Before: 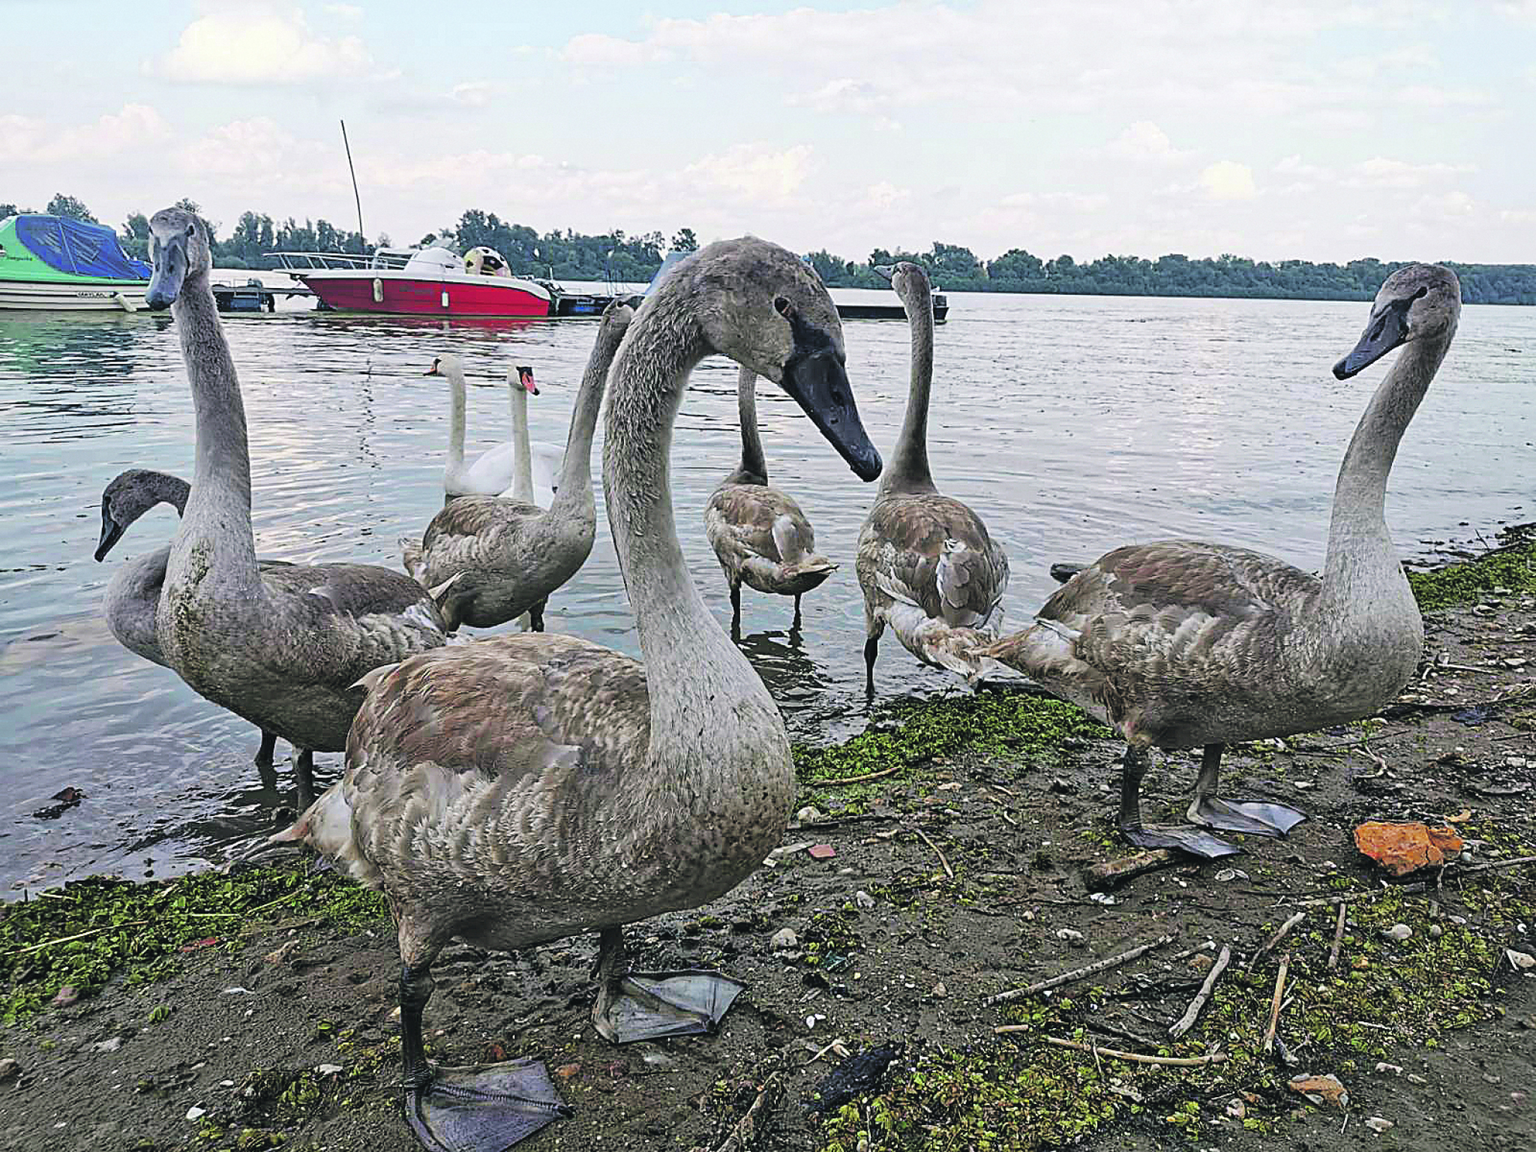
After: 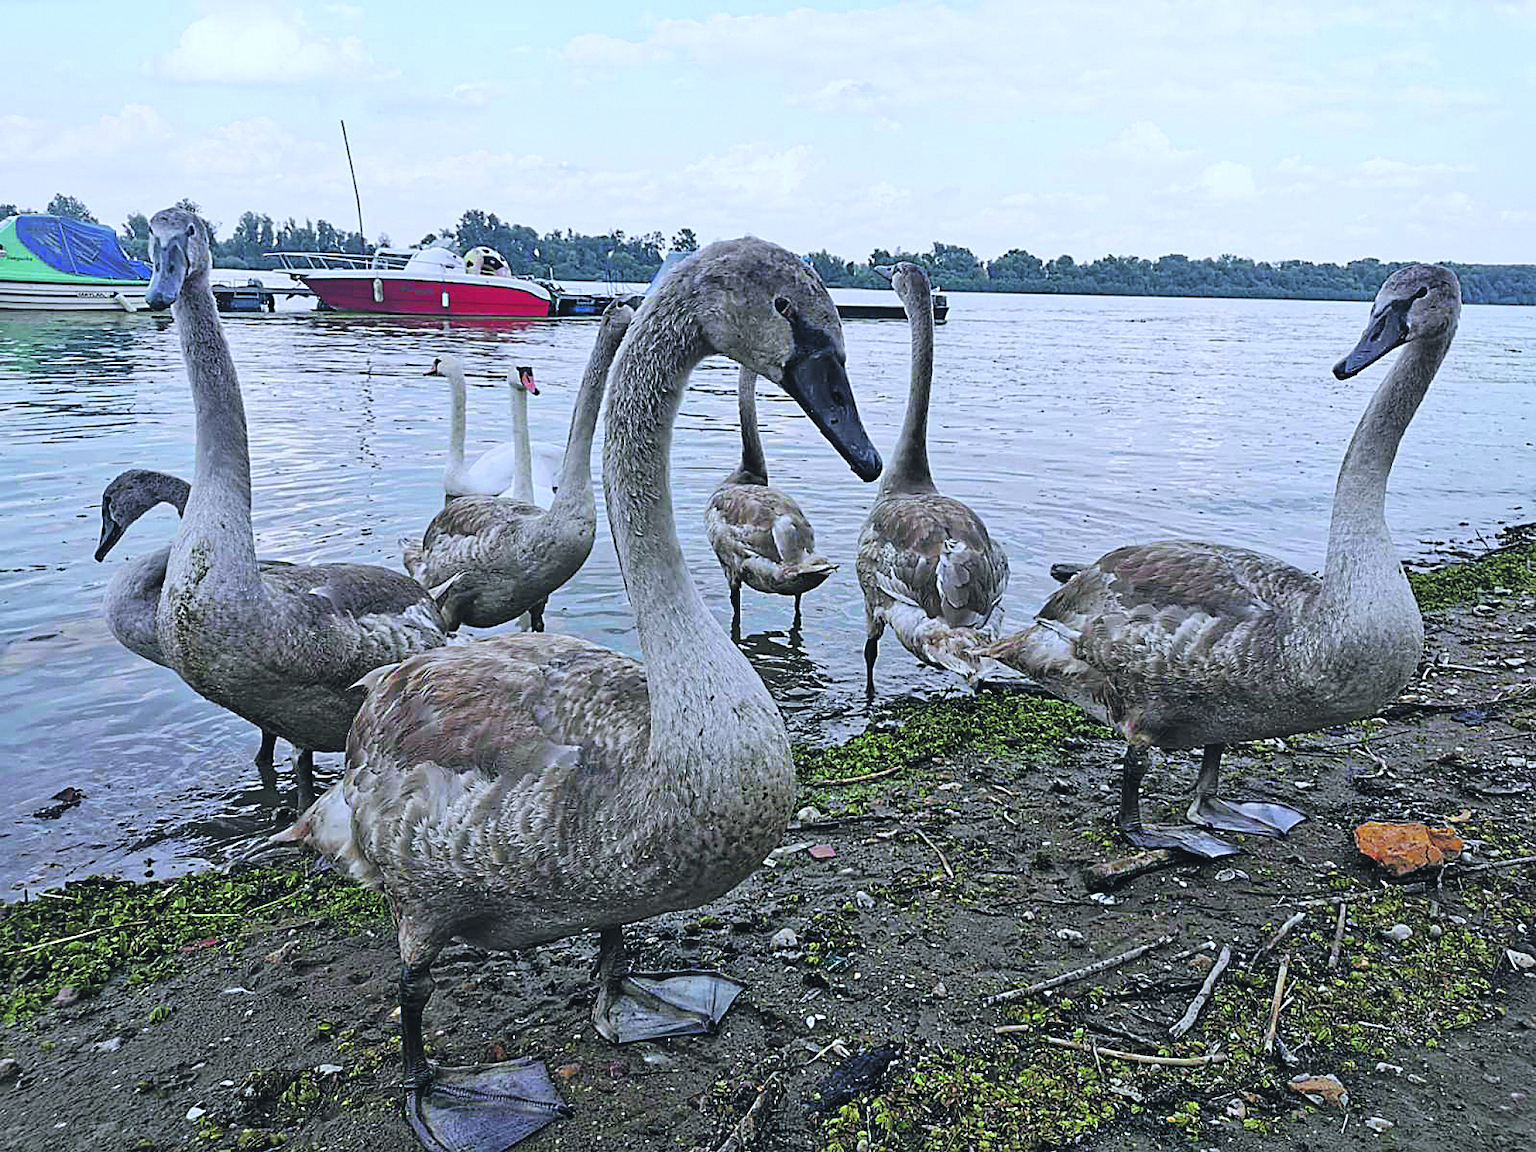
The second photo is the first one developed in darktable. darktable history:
sharpen: radius 5.325, amount 0.312, threshold 26.433
exposure: compensate highlight preservation false
white balance: red 0.926, green 1.003, blue 1.133
